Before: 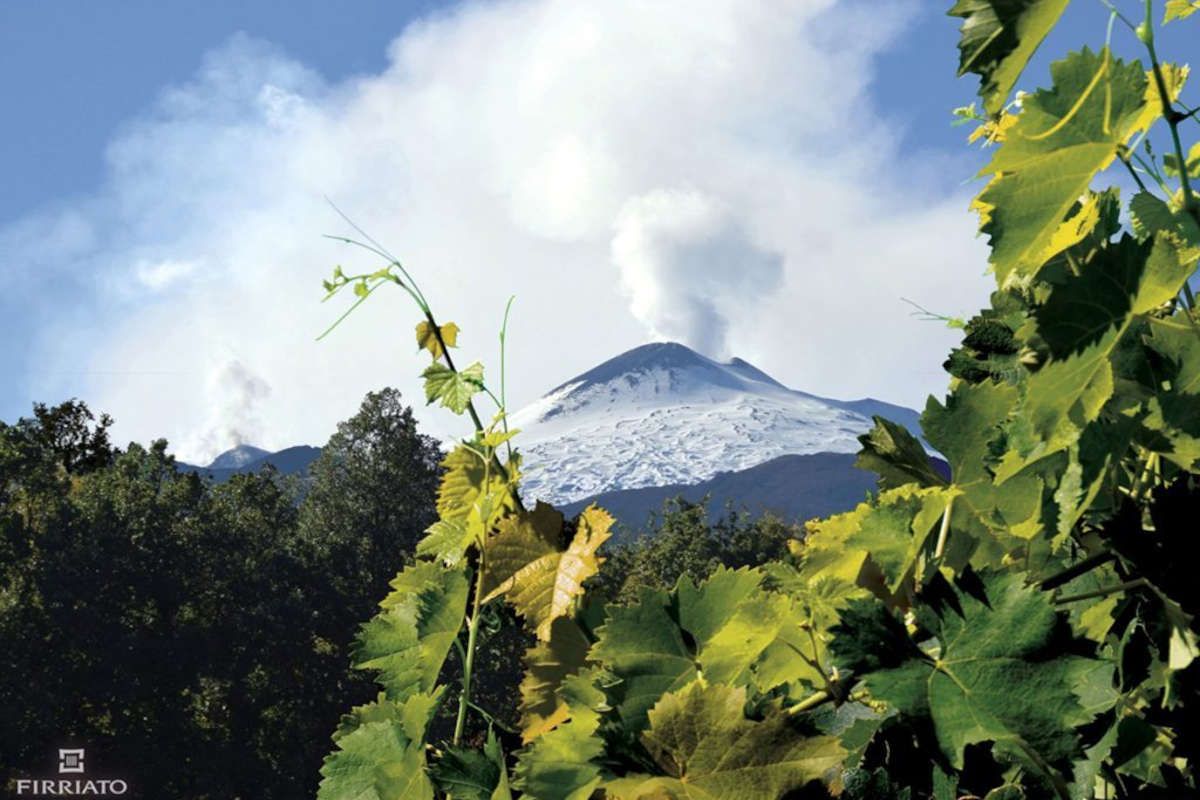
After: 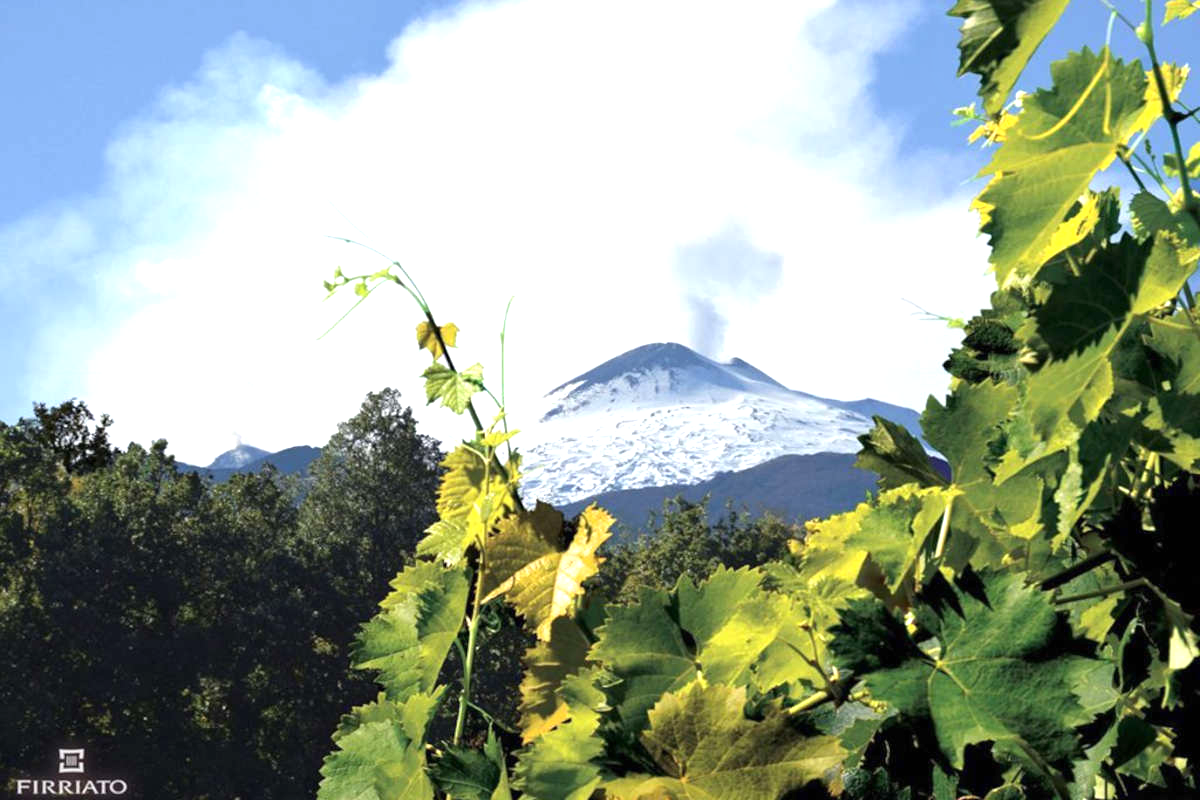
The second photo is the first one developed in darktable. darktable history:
exposure: black level correction 0, exposure 0.7 EV, compensate exposure bias true, compensate highlight preservation false
tone equalizer: on, module defaults
